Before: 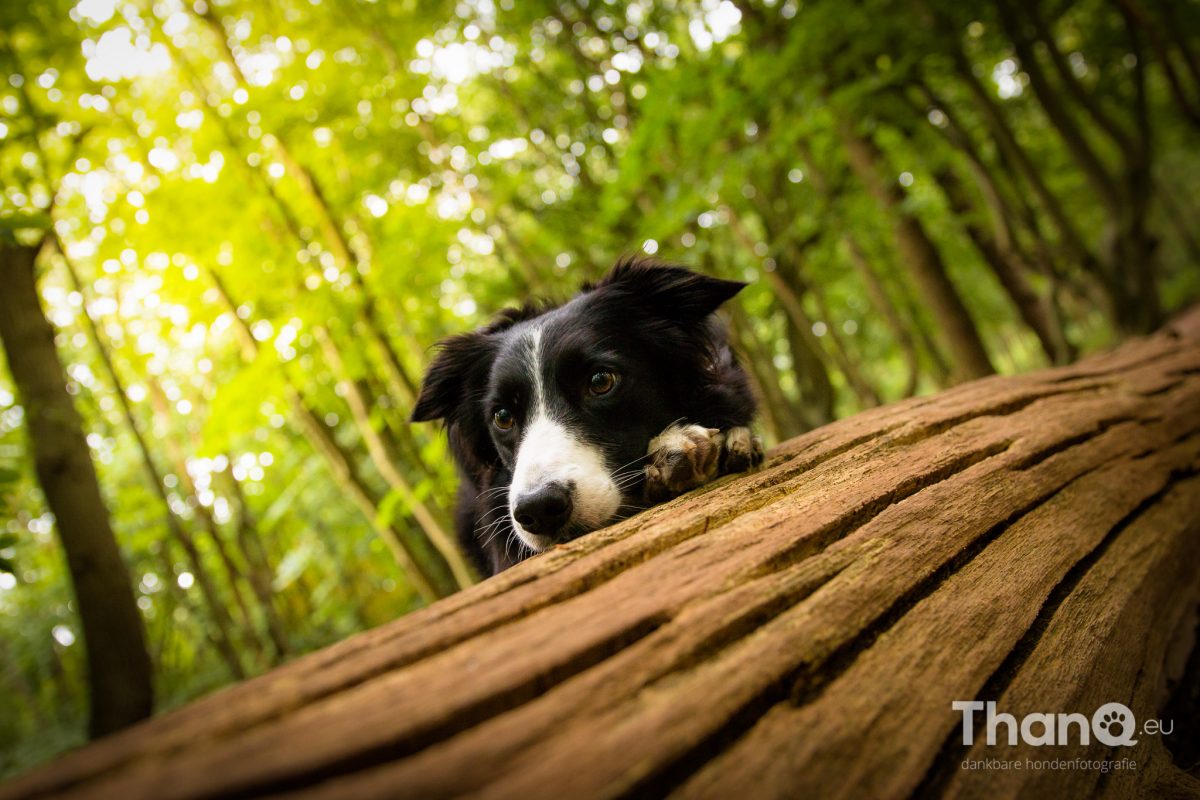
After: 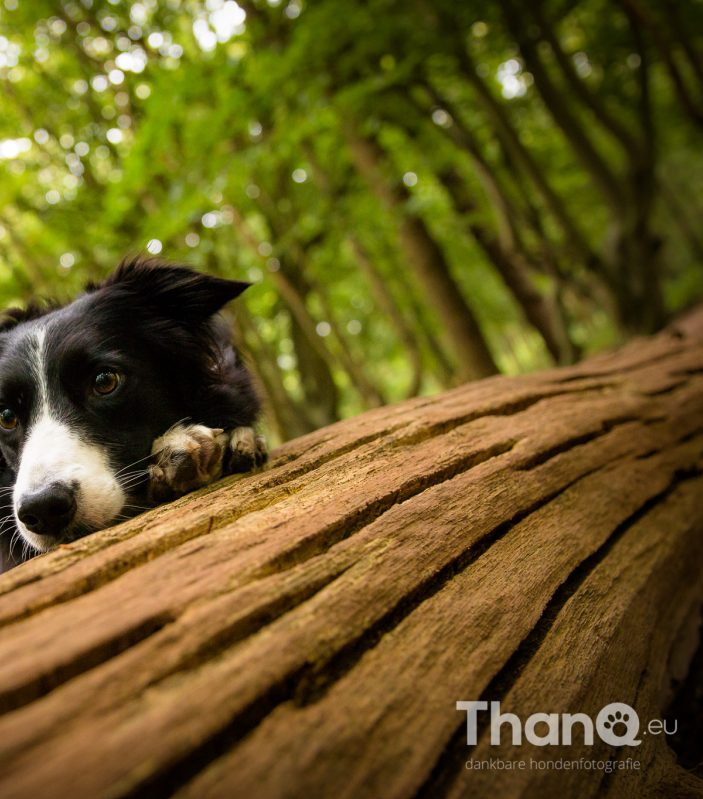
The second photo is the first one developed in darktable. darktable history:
tone equalizer: on, module defaults
crop: left 41.402%
